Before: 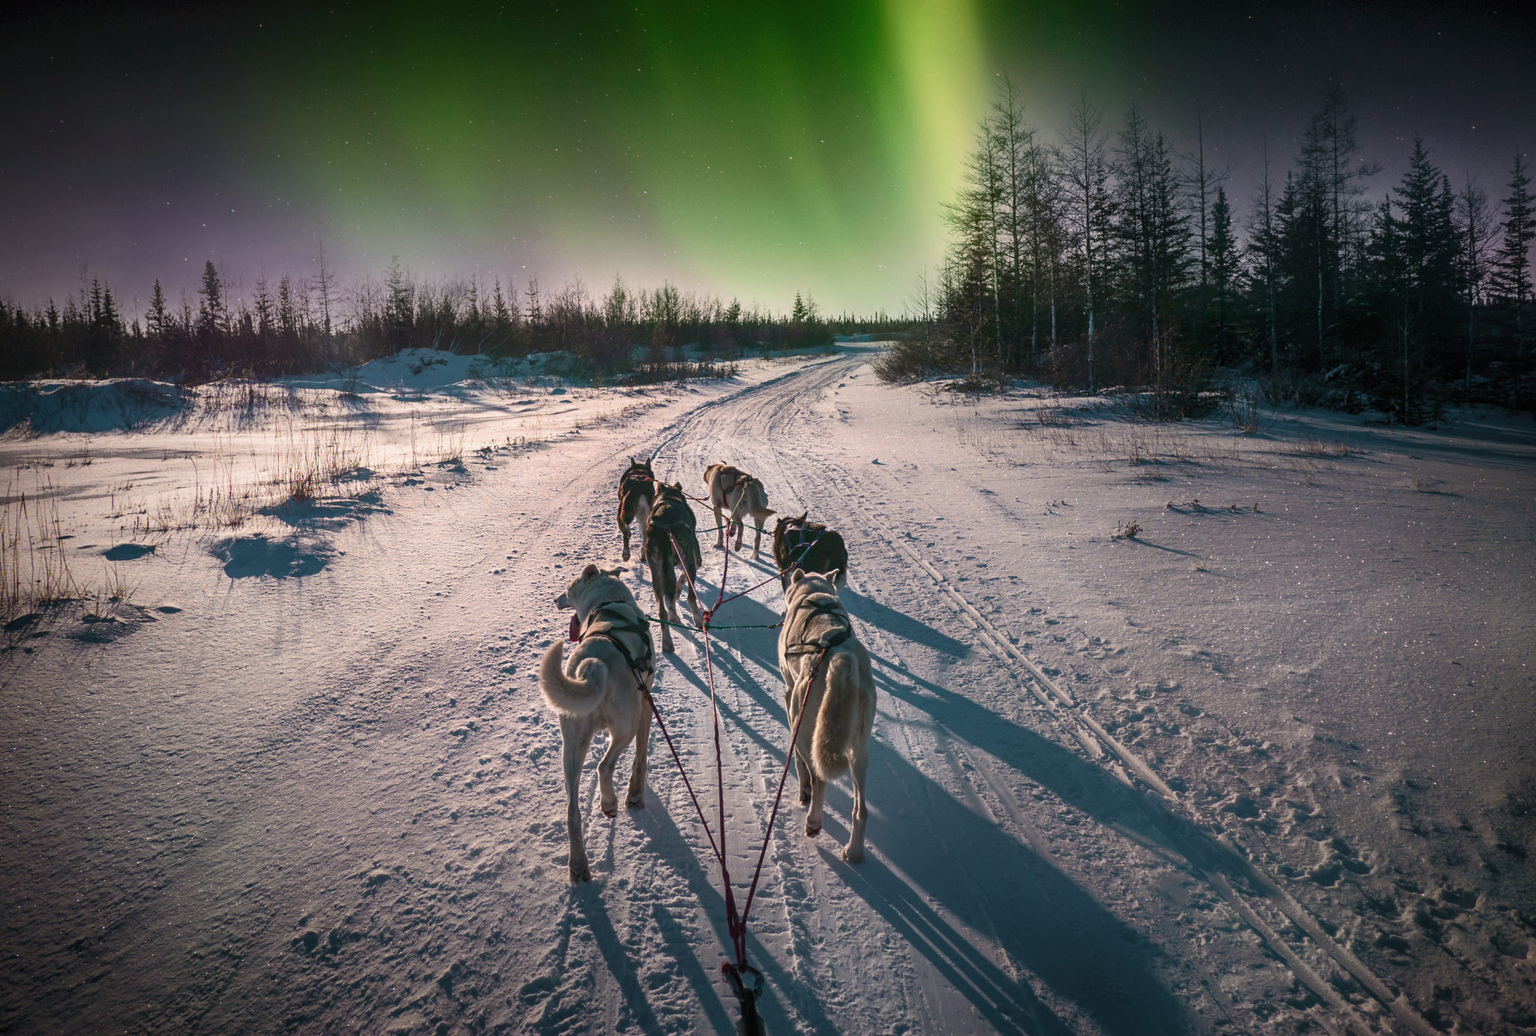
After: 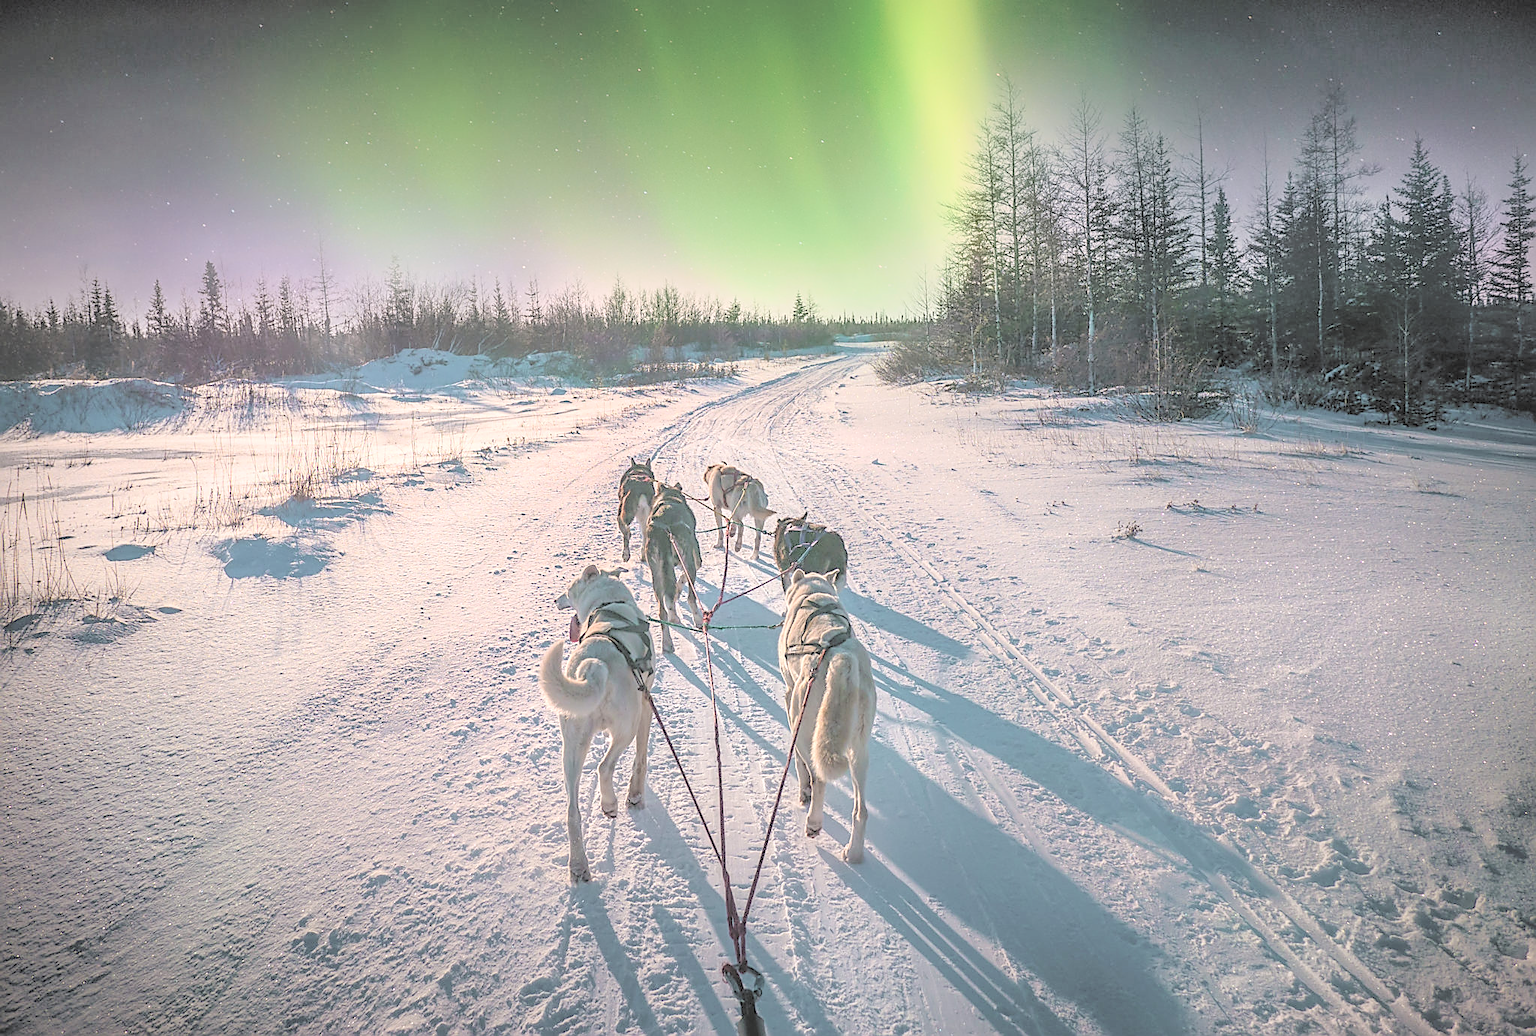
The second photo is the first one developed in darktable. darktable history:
shadows and highlights: radius 331.84, shadows 53.55, highlights -100, compress 94.63%, highlights color adjustment 73.23%, soften with gaussian
contrast brightness saturation: brightness 1
local contrast: on, module defaults
sharpen: radius 1.4, amount 1.25, threshold 0.7
exposure: exposure -0.242 EV, compensate highlight preservation false
